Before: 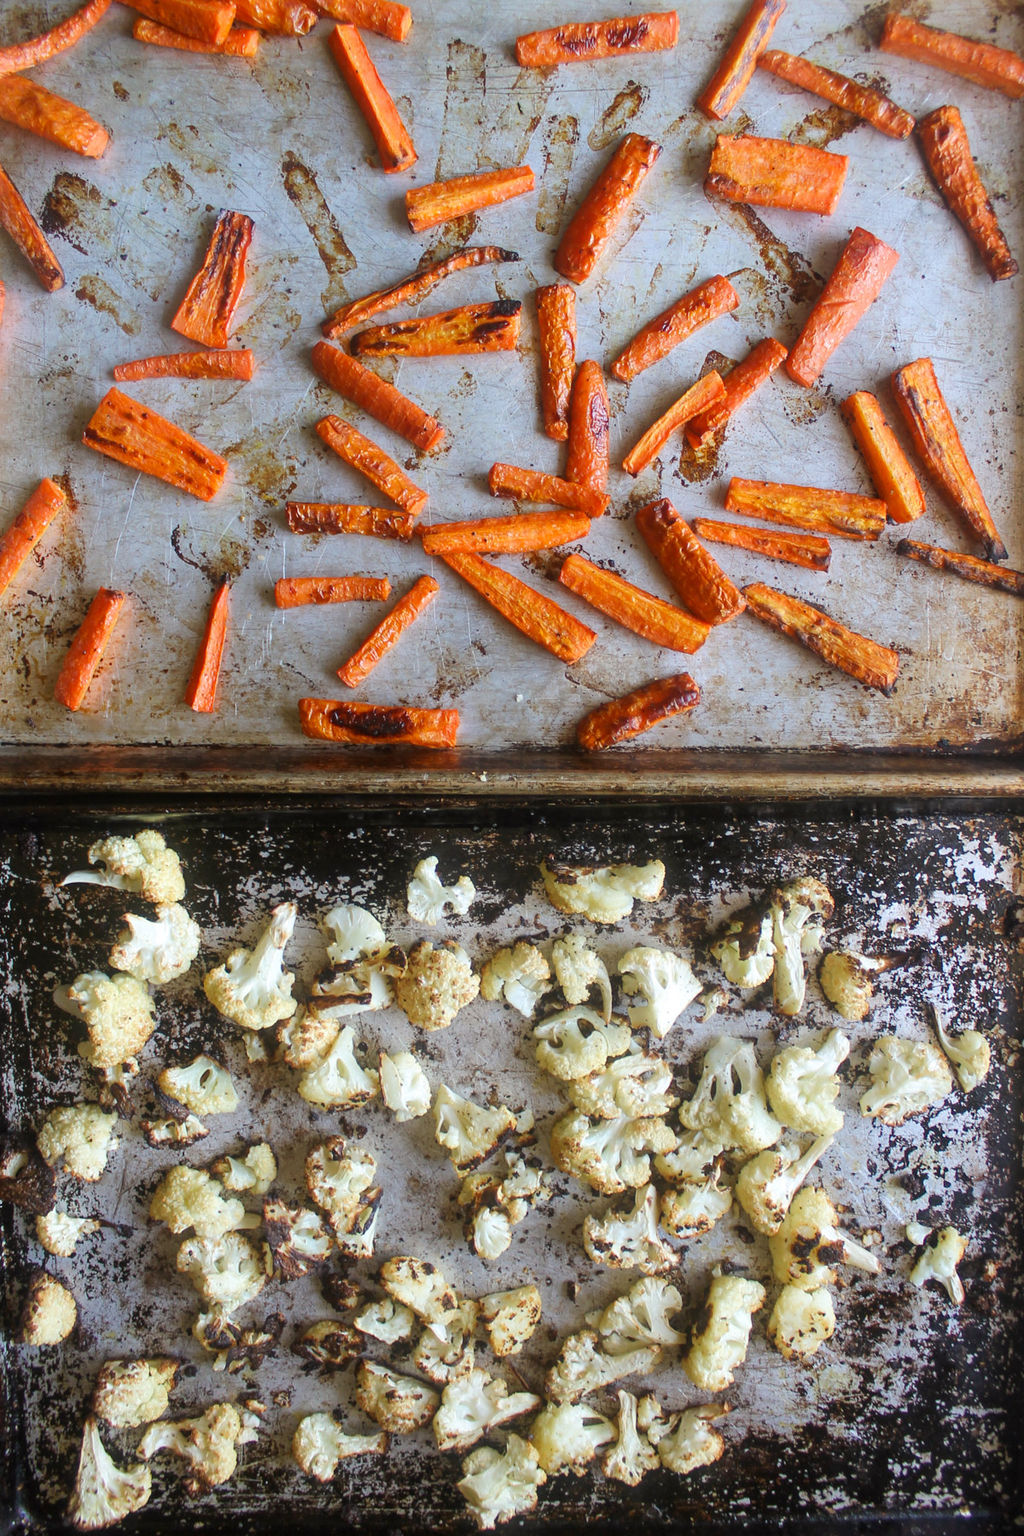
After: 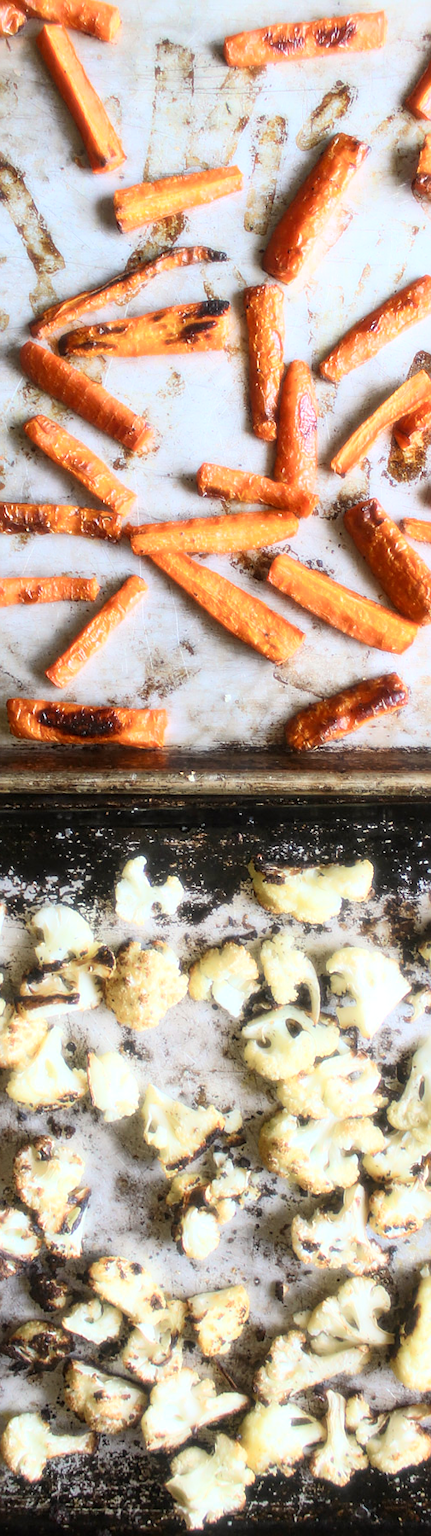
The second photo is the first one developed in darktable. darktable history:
crop: left 28.583%, right 29.231%
sharpen: on, module defaults
bloom: size 0%, threshold 54.82%, strength 8.31%
